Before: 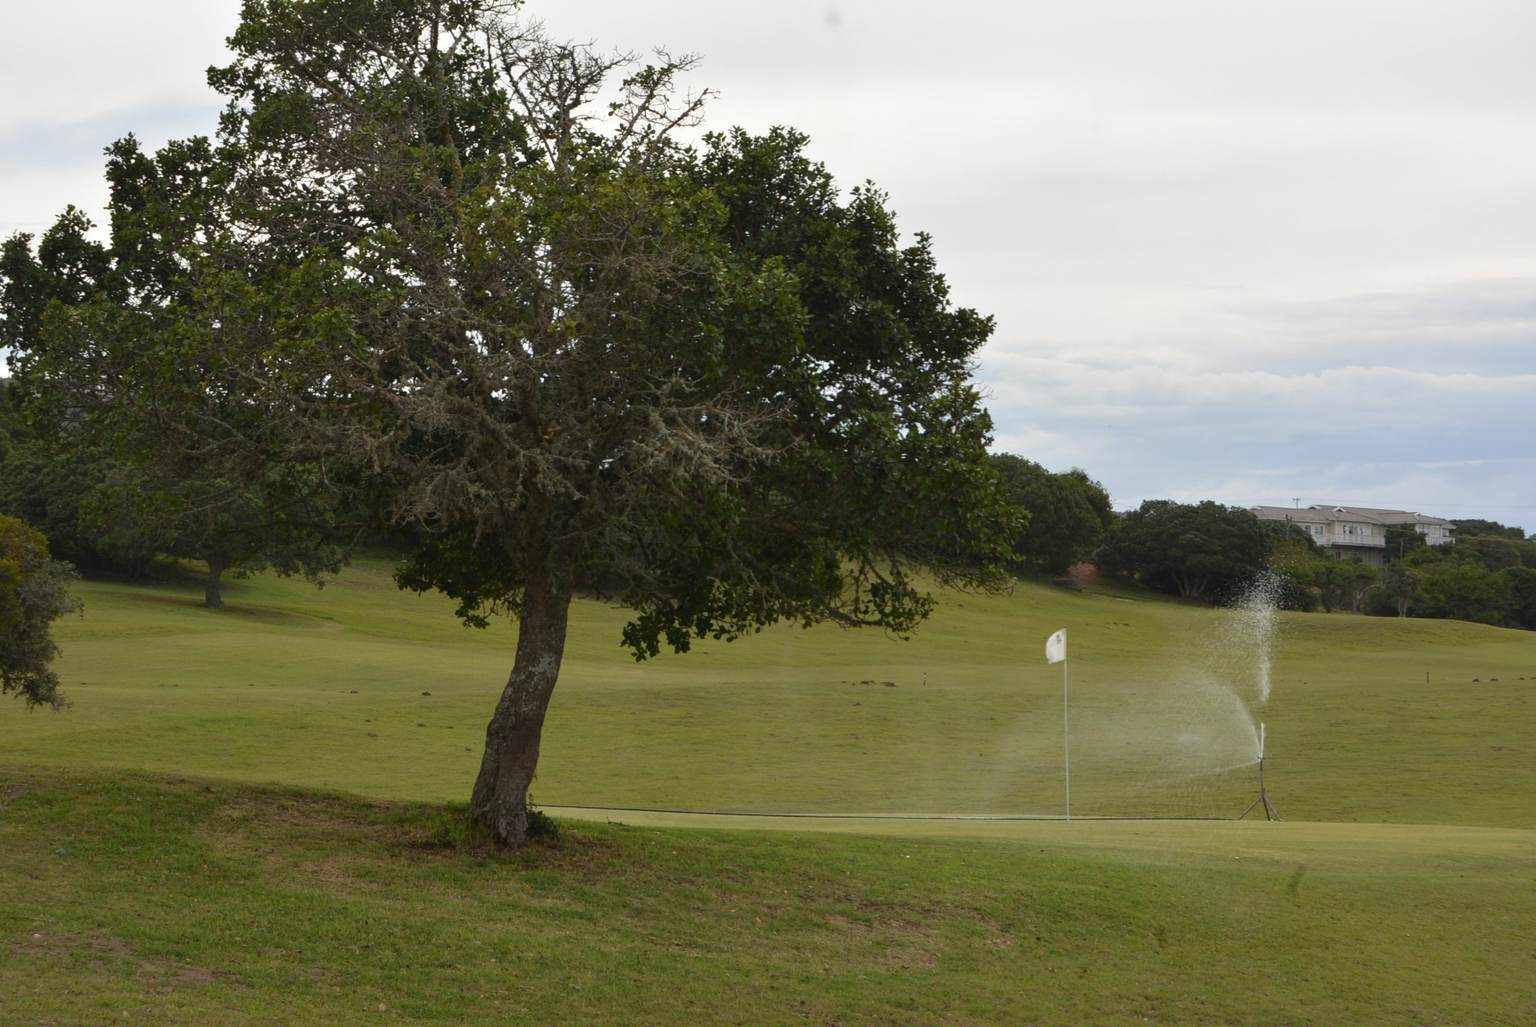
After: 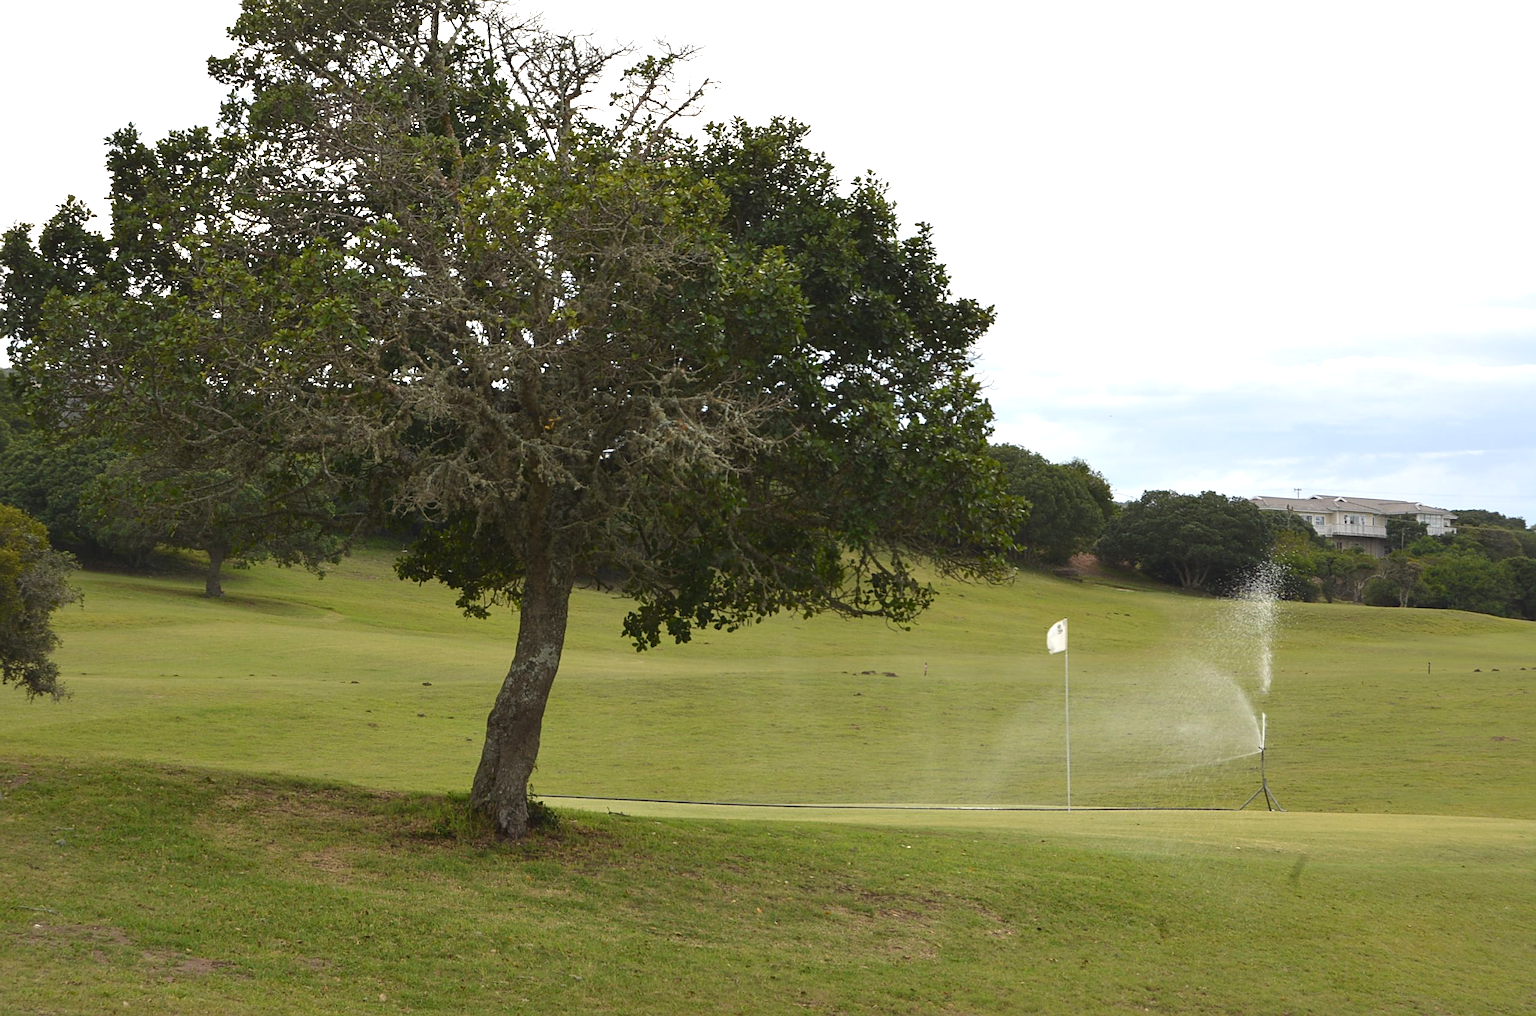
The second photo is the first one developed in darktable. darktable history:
exposure: black level correction 0, exposure 0.693 EV, compensate highlight preservation false
sharpen: on, module defaults
crop: top 1.018%, right 0.046%
